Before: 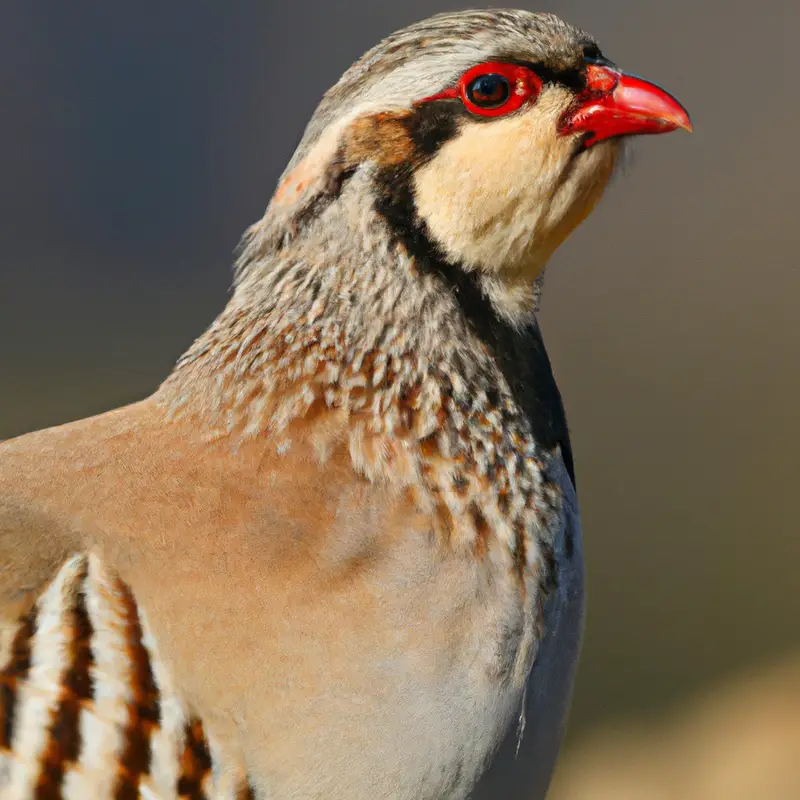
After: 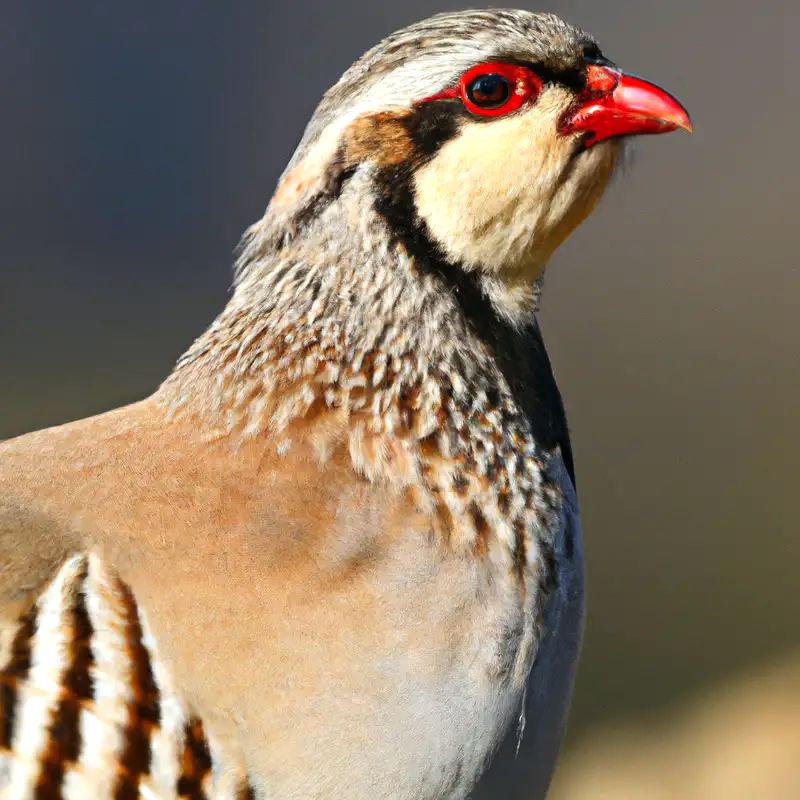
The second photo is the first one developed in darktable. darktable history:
tone equalizer: -8 EV -0.417 EV, -7 EV -0.389 EV, -6 EV -0.333 EV, -5 EV -0.222 EV, -3 EV 0.222 EV, -2 EV 0.333 EV, -1 EV 0.389 EV, +0 EV 0.417 EV, edges refinement/feathering 500, mask exposure compensation -1.57 EV, preserve details no
levels: levels [0, 0.476, 0.951]
white balance: red 0.974, blue 1.044
